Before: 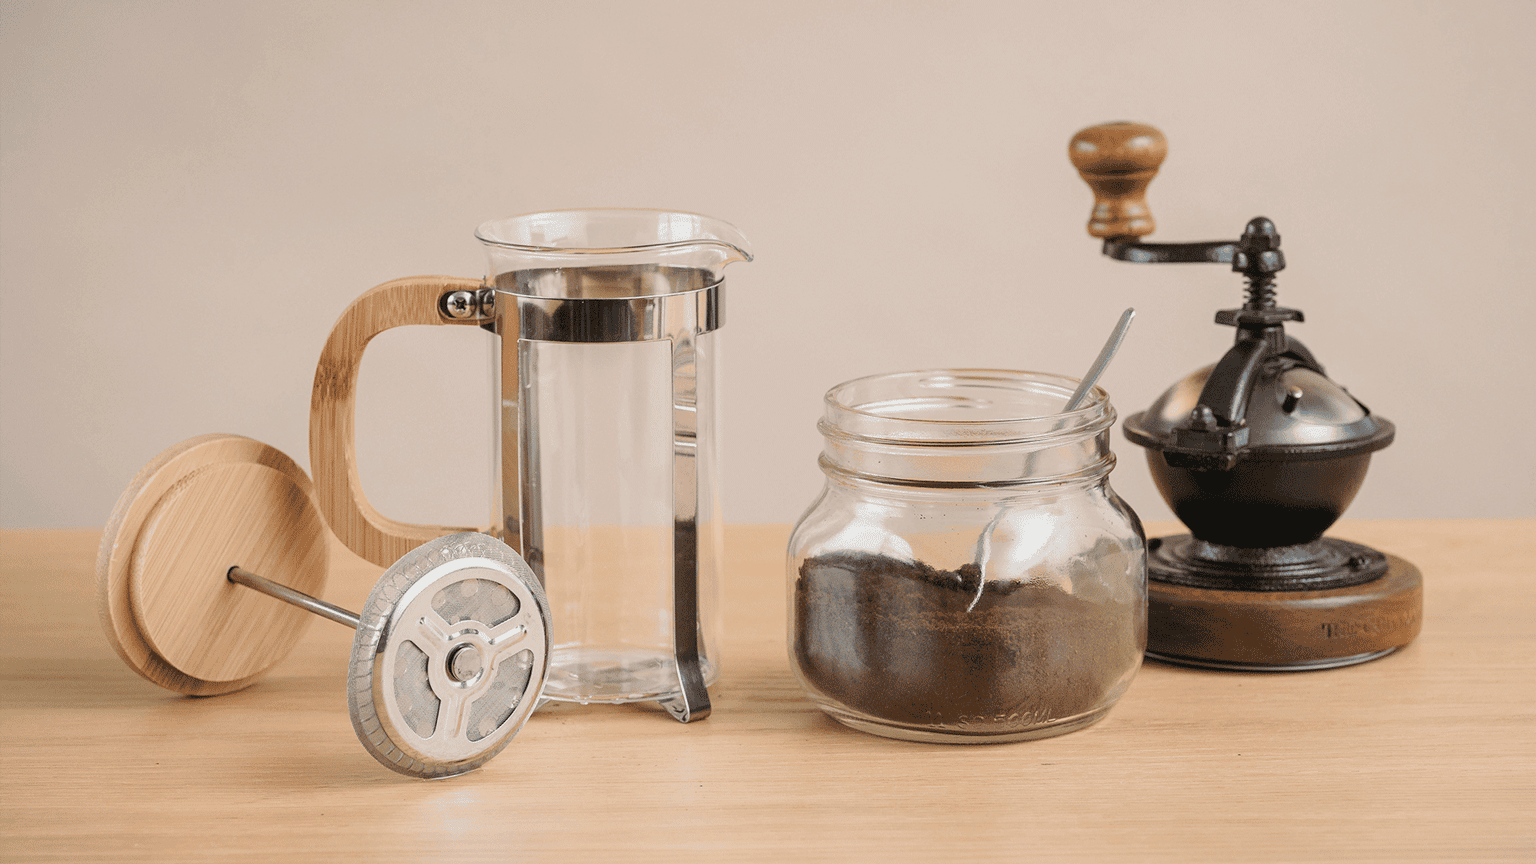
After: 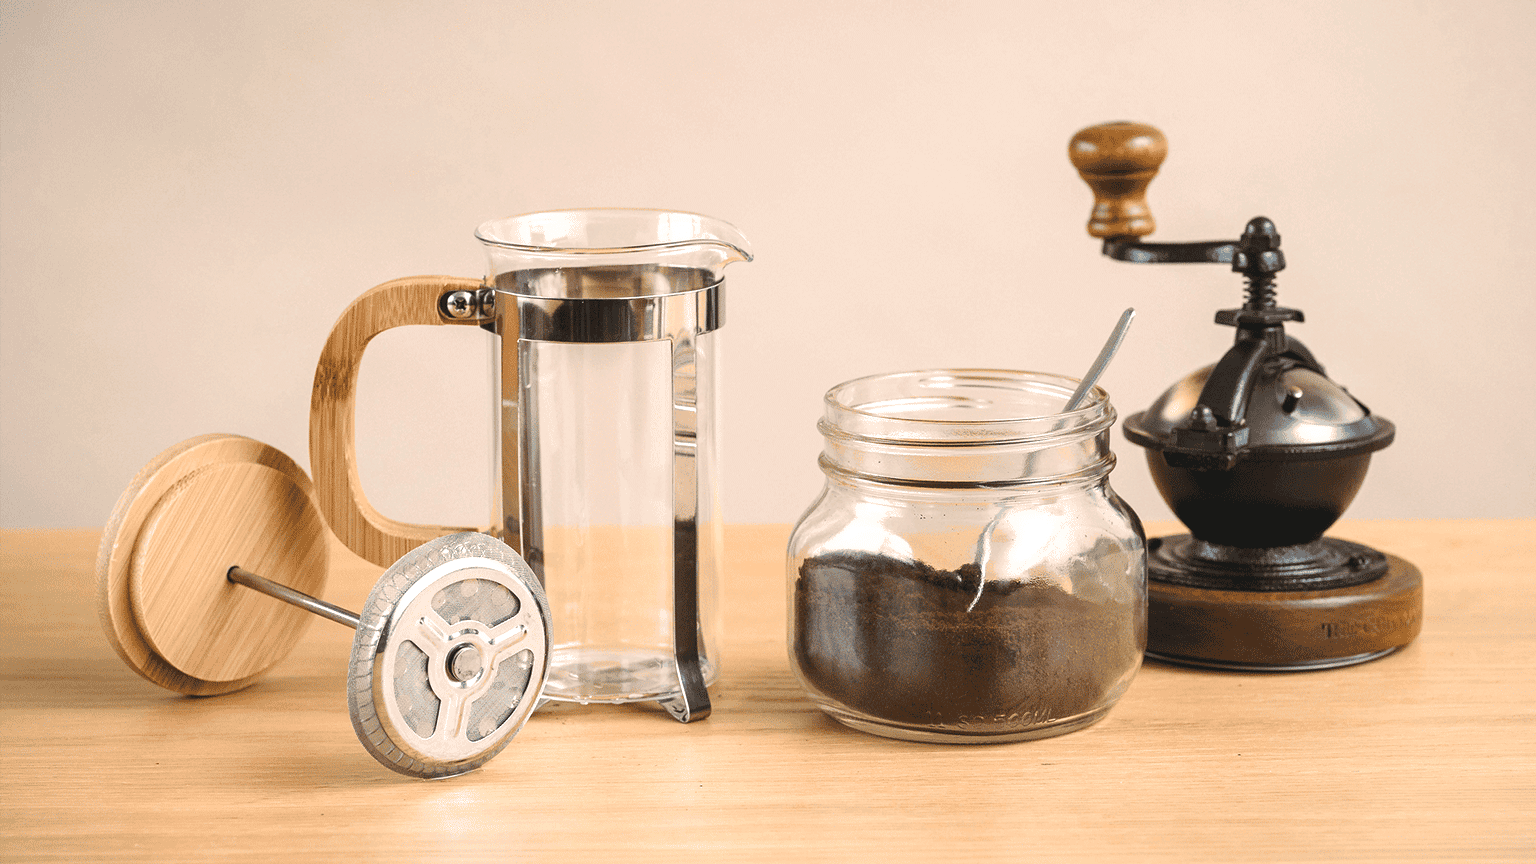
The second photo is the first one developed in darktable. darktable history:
color balance rgb: global offset › luminance 0.75%, perceptual saturation grading › global saturation 25.501%, perceptual brilliance grading › global brilliance 14.348%, perceptual brilliance grading › shadows -34.406%
